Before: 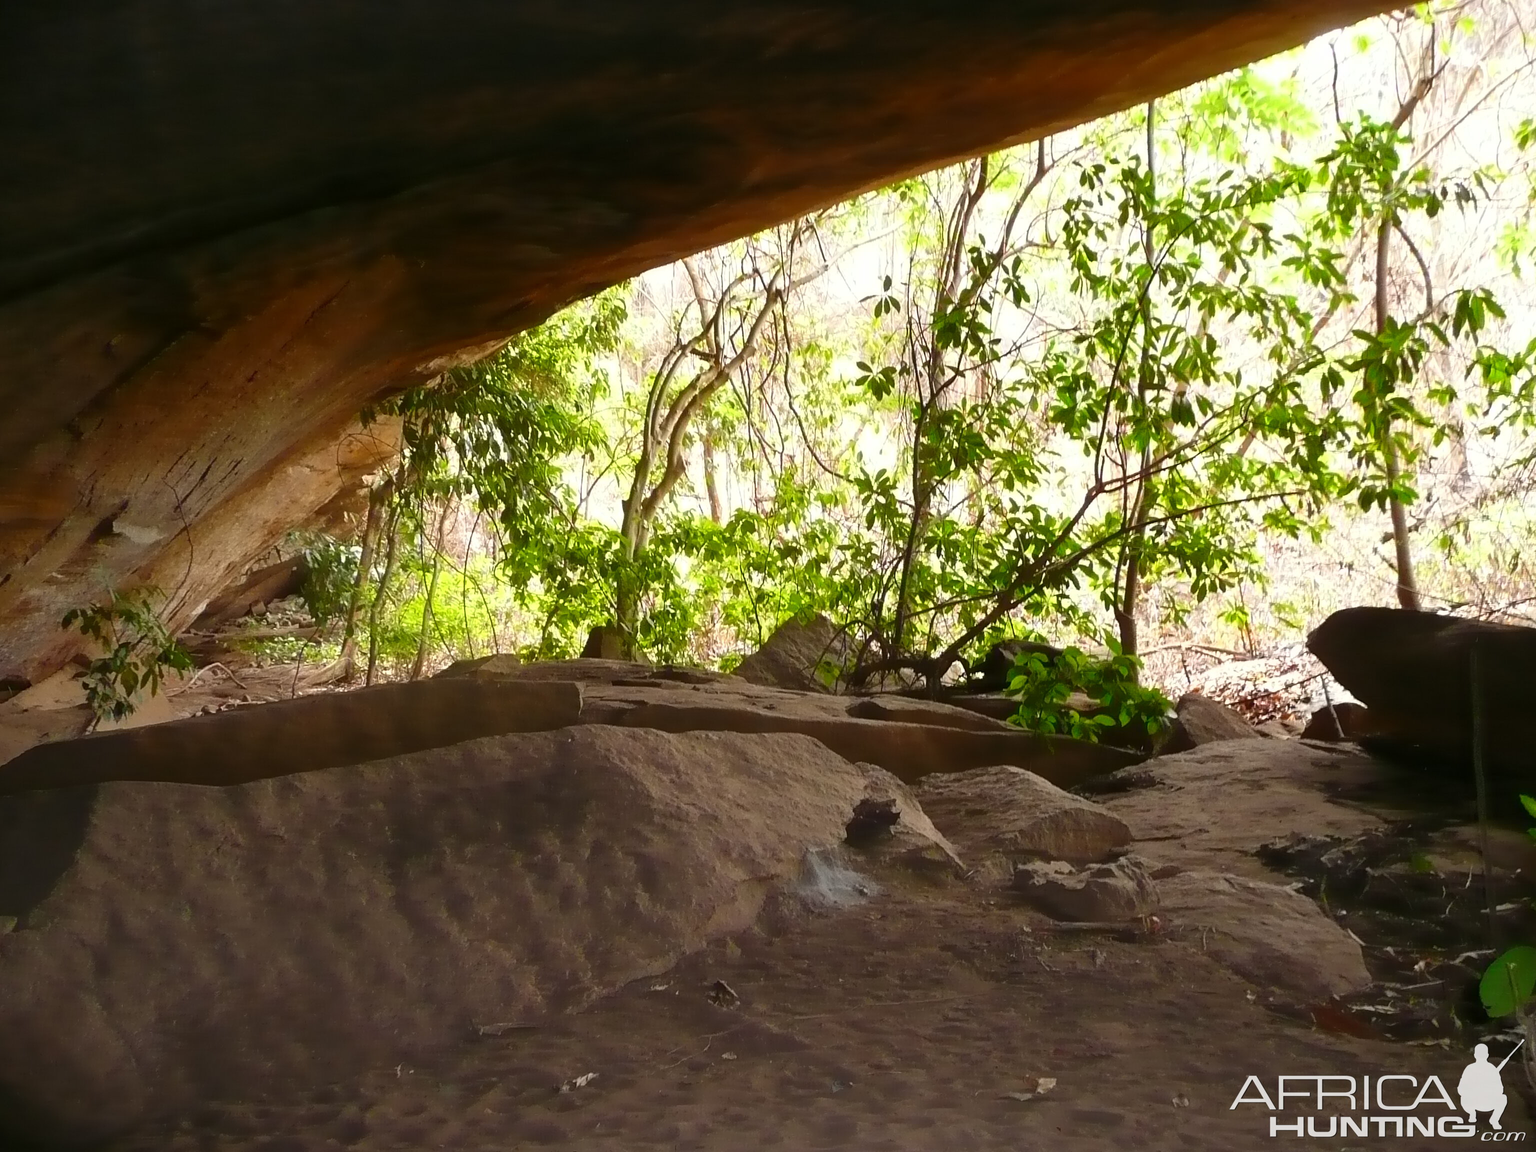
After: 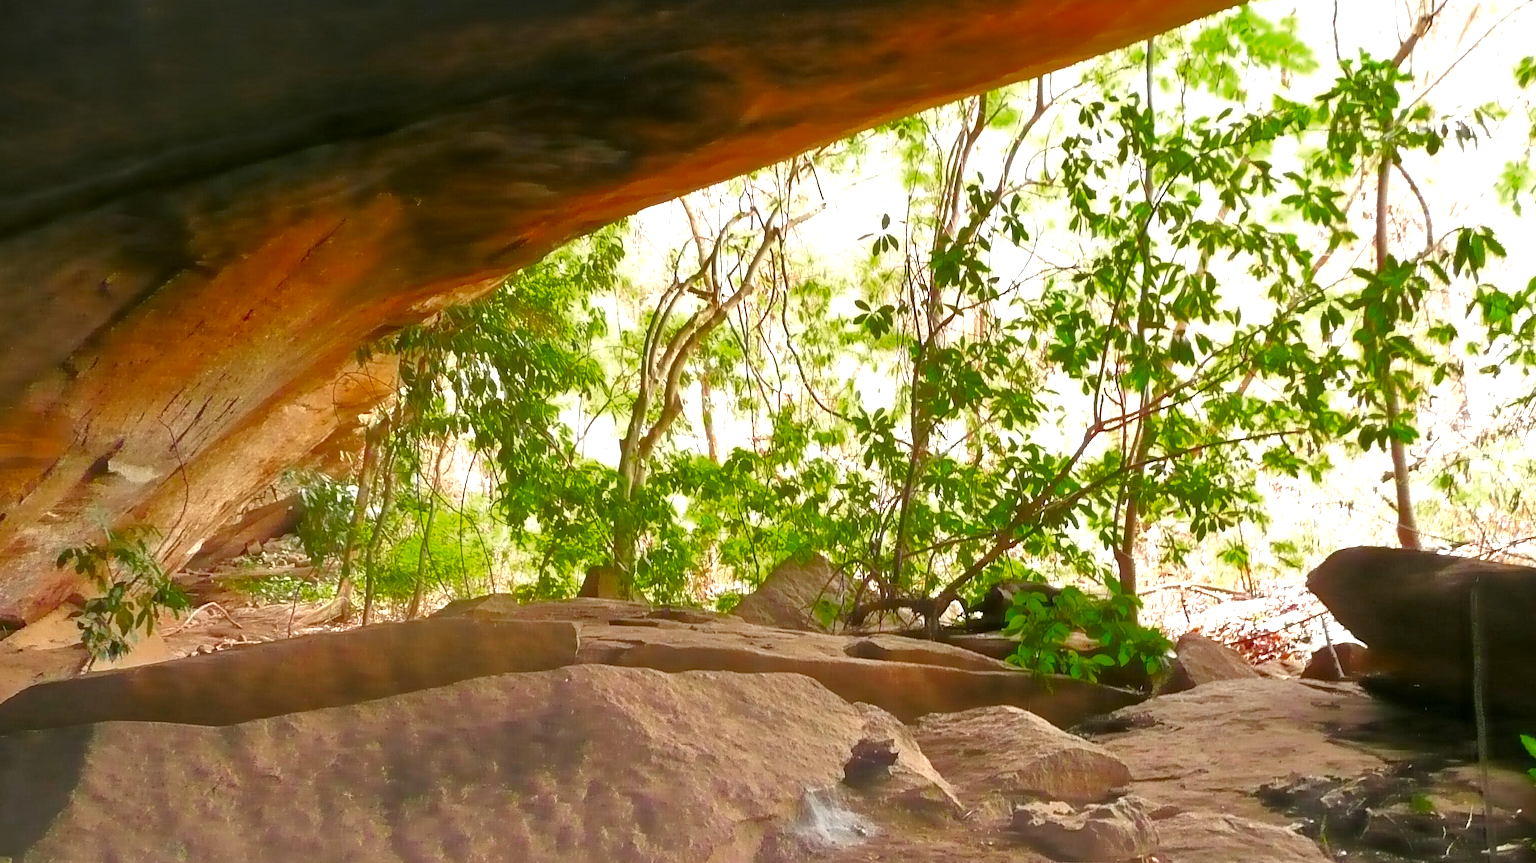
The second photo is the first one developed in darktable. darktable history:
local contrast: highlights 100%, shadows 100%, detail 120%, midtone range 0.2
color zones: curves: ch0 [(0, 0.48) (0.209, 0.398) (0.305, 0.332) (0.429, 0.493) (0.571, 0.5) (0.714, 0.5) (0.857, 0.5) (1, 0.48)]; ch1 [(0, 0.633) (0.143, 0.586) (0.286, 0.489) (0.429, 0.448) (0.571, 0.31) (0.714, 0.335) (0.857, 0.492) (1, 0.633)]; ch2 [(0, 0.448) (0.143, 0.498) (0.286, 0.5) (0.429, 0.5) (0.571, 0.5) (0.714, 0.5) (0.857, 0.5) (1, 0.448)]
crop: left 0.387%, top 5.469%, bottom 19.809%
tone equalizer: -7 EV 0.15 EV, -6 EV 0.6 EV, -5 EV 1.15 EV, -4 EV 1.33 EV, -3 EV 1.15 EV, -2 EV 0.6 EV, -1 EV 0.15 EV, mask exposure compensation -0.5 EV
exposure: exposure 0.935 EV, compensate highlight preservation false
